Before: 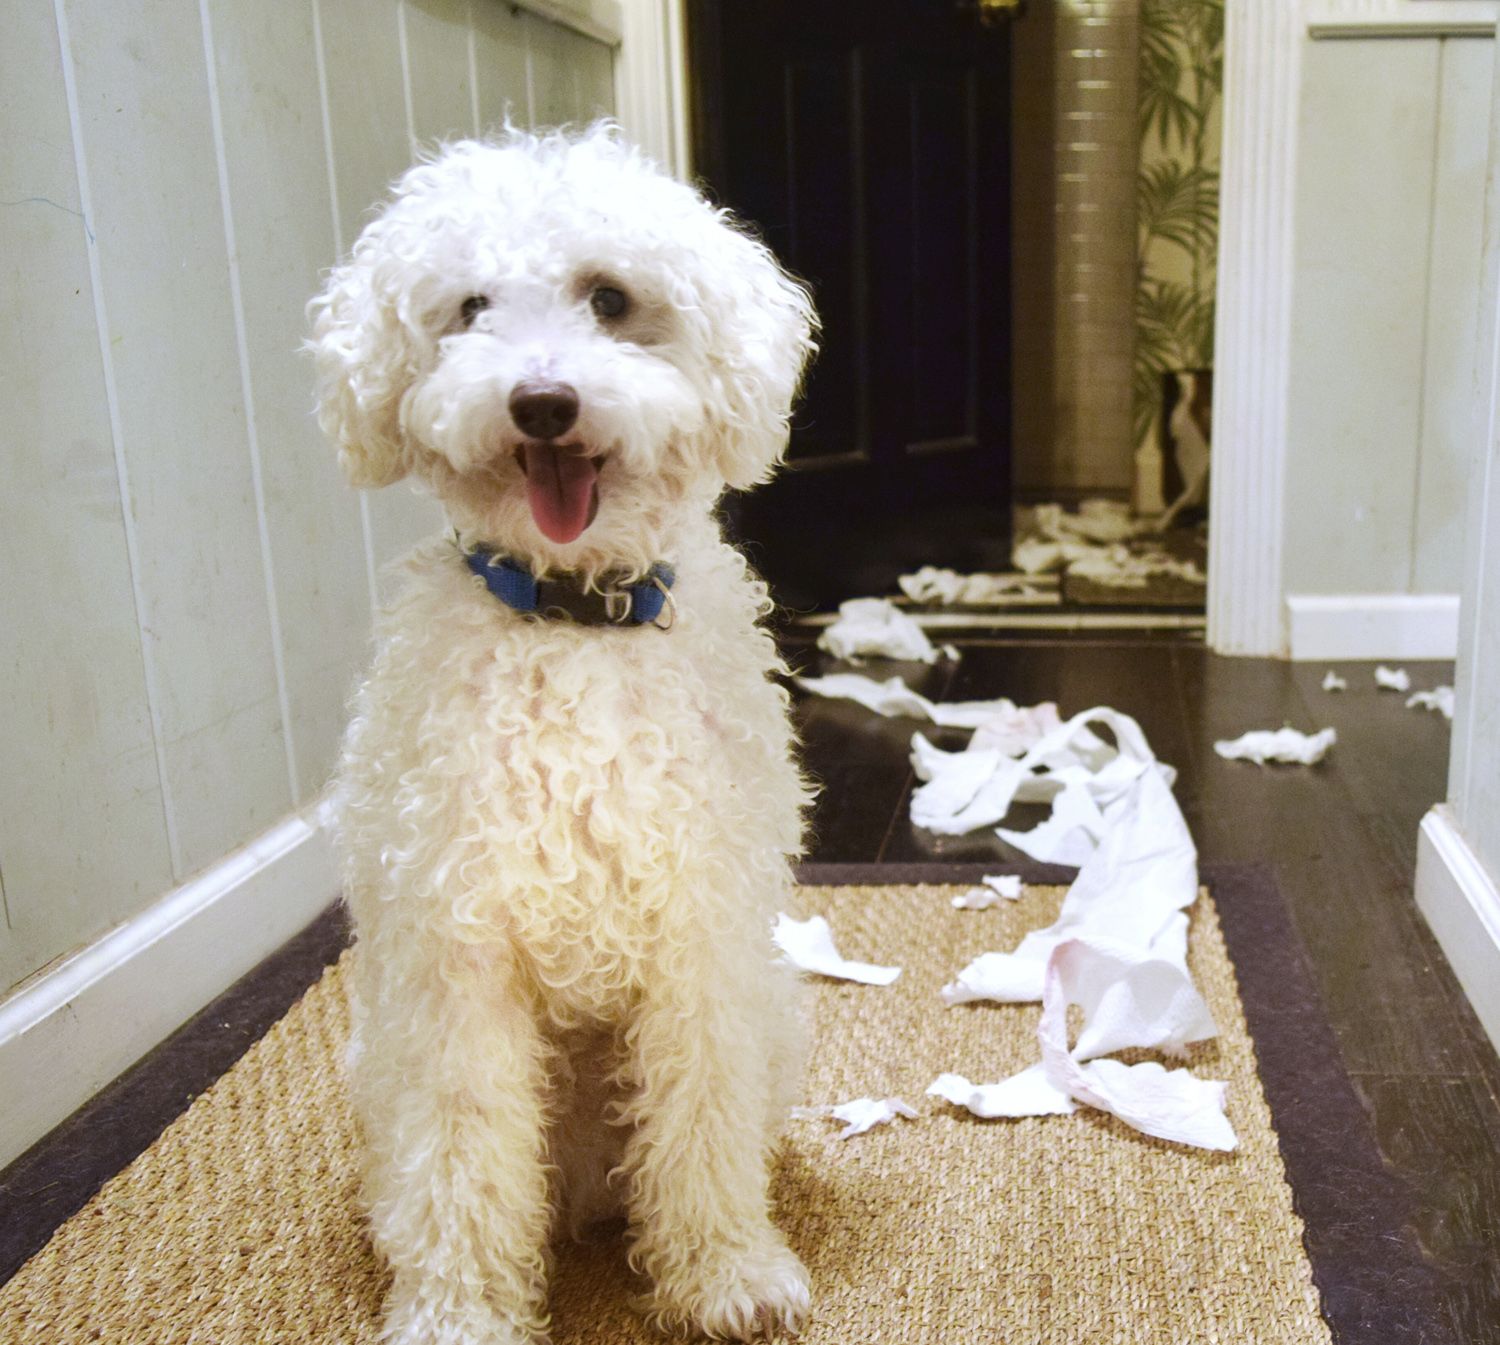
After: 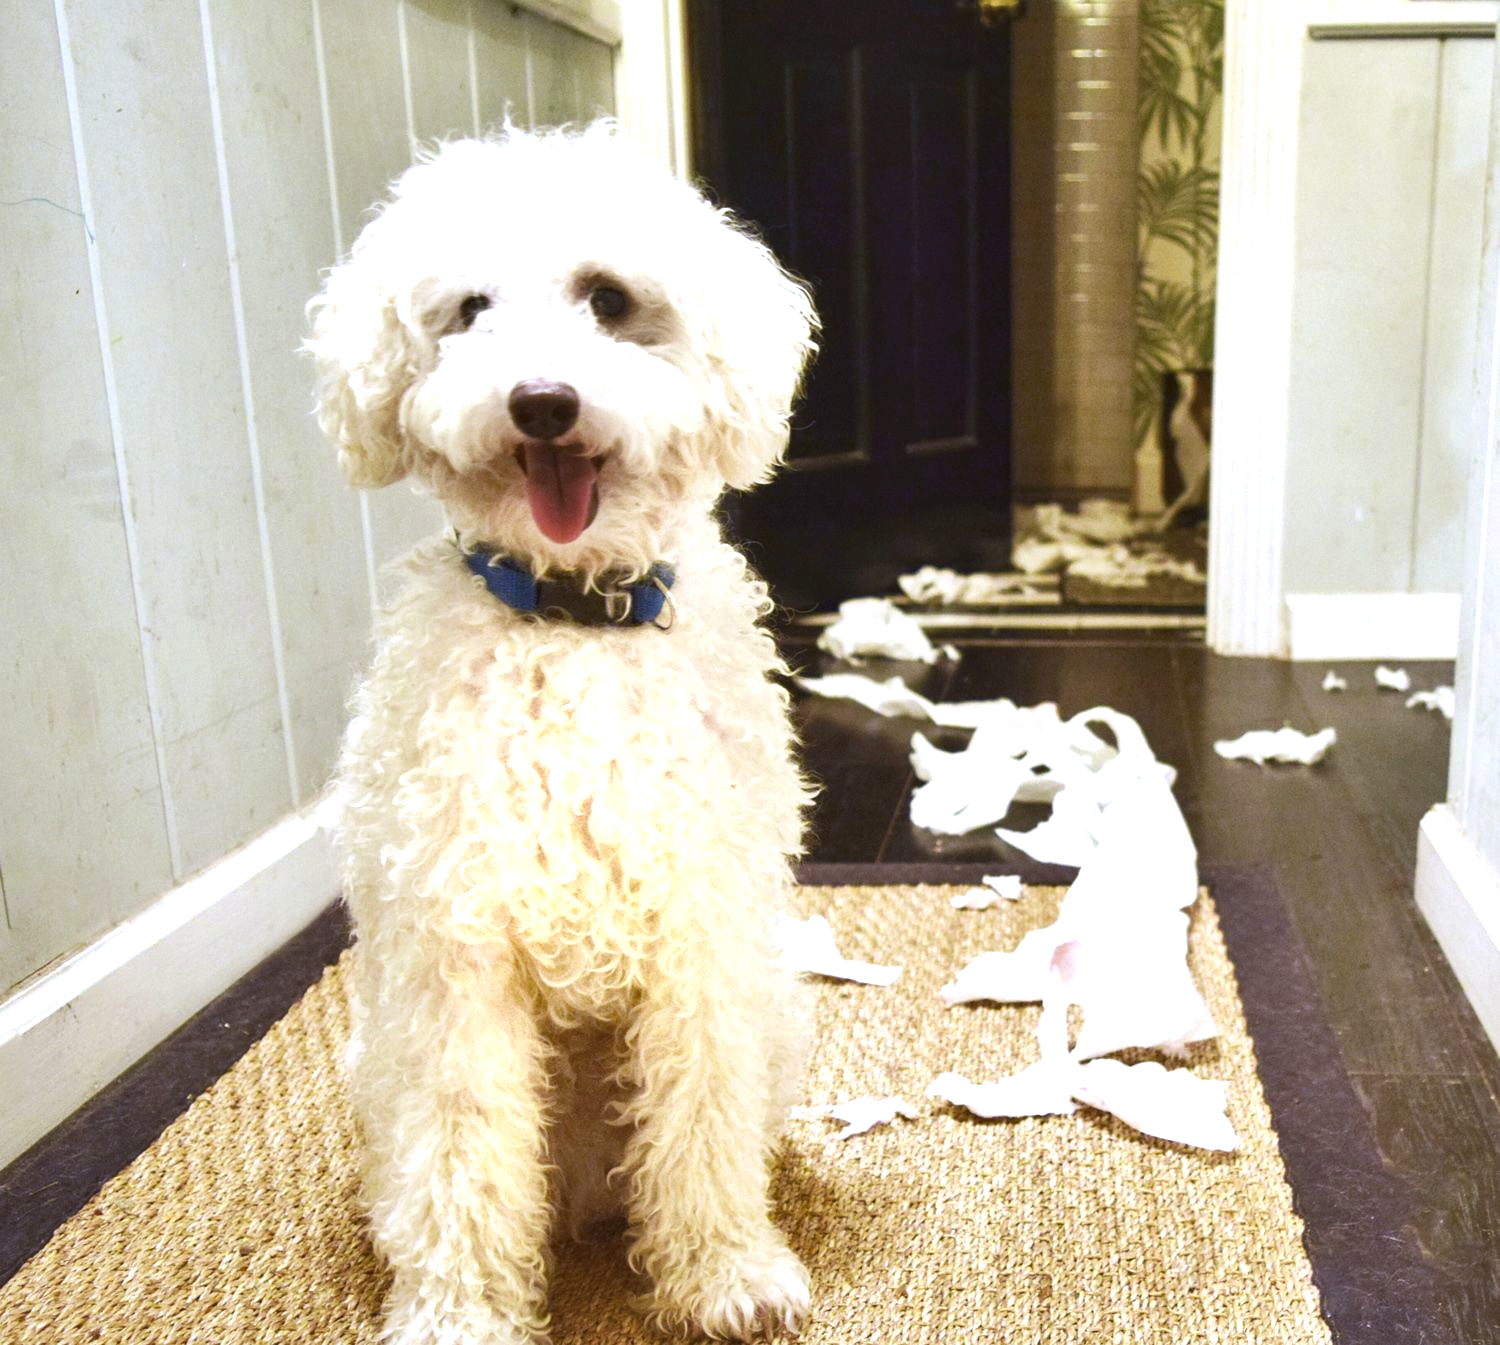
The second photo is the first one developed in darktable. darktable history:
shadows and highlights: shadows 35, highlights -35, soften with gaussian
exposure: black level correction 0, exposure 0.7 EV, compensate highlight preservation false
